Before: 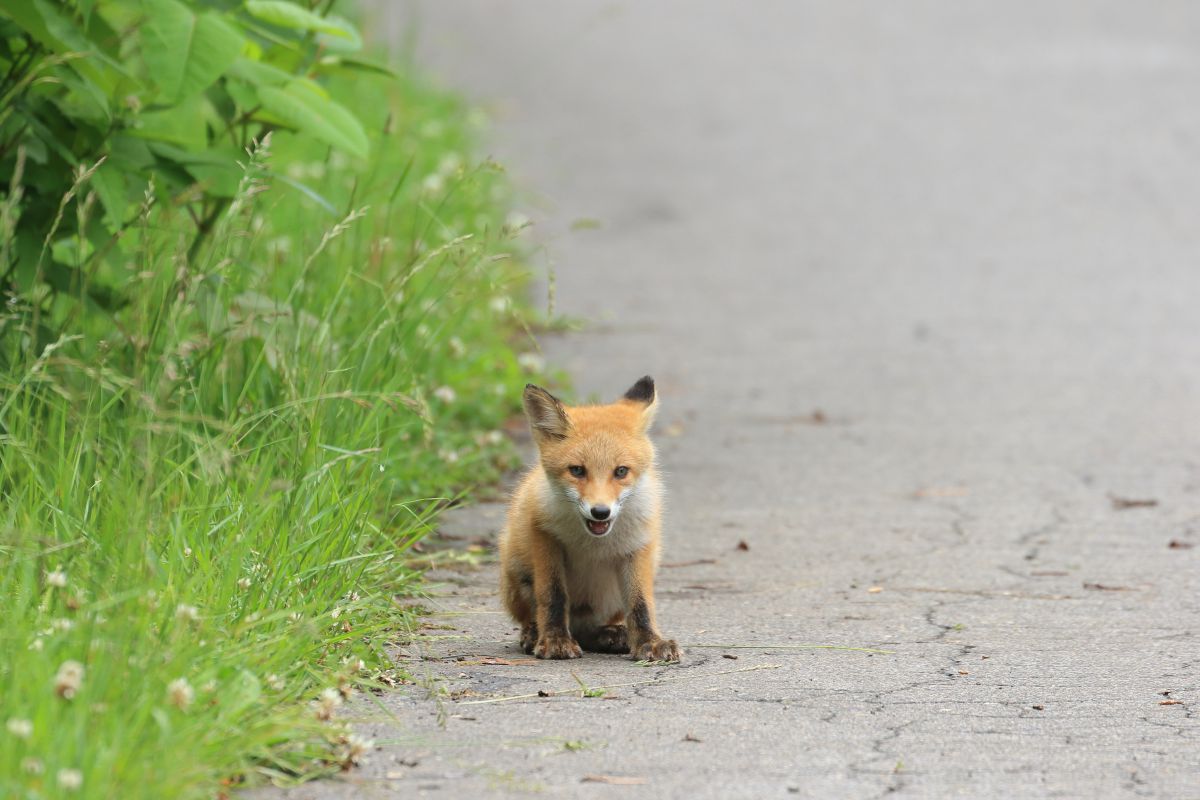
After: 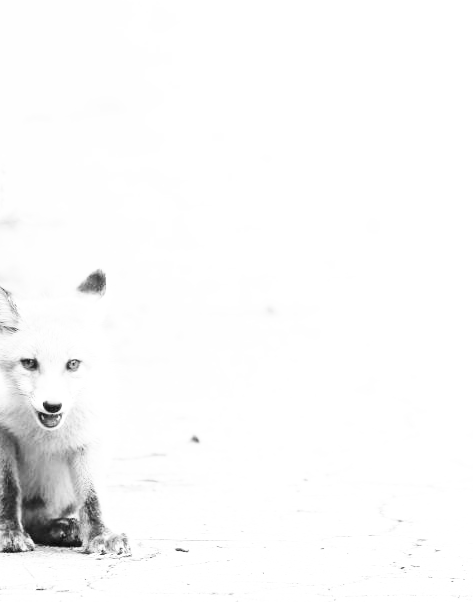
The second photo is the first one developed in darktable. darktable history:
crop: left 45.721%, top 13.393%, right 14.118%, bottom 10.01%
base curve: curves: ch0 [(0, 0) (0.007, 0.004) (0.027, 0.03) (0.046, 0.07) (0.207, 0.54) (0.442, 0.872) (0.673, 0.972) (1, 1)], preserve colors none
monochrome: on, module defaults
exposure: exposure 0.95 EV, compensate highlight preservation false
